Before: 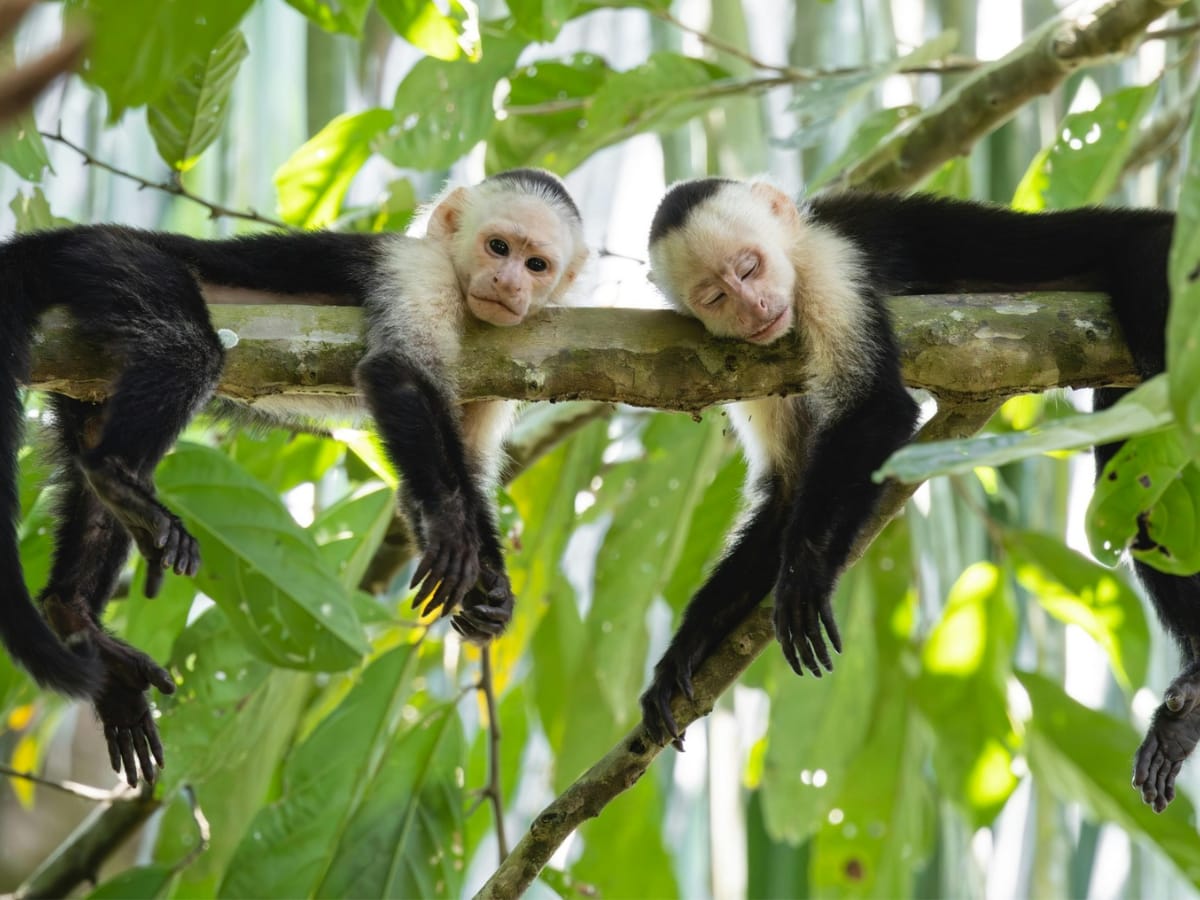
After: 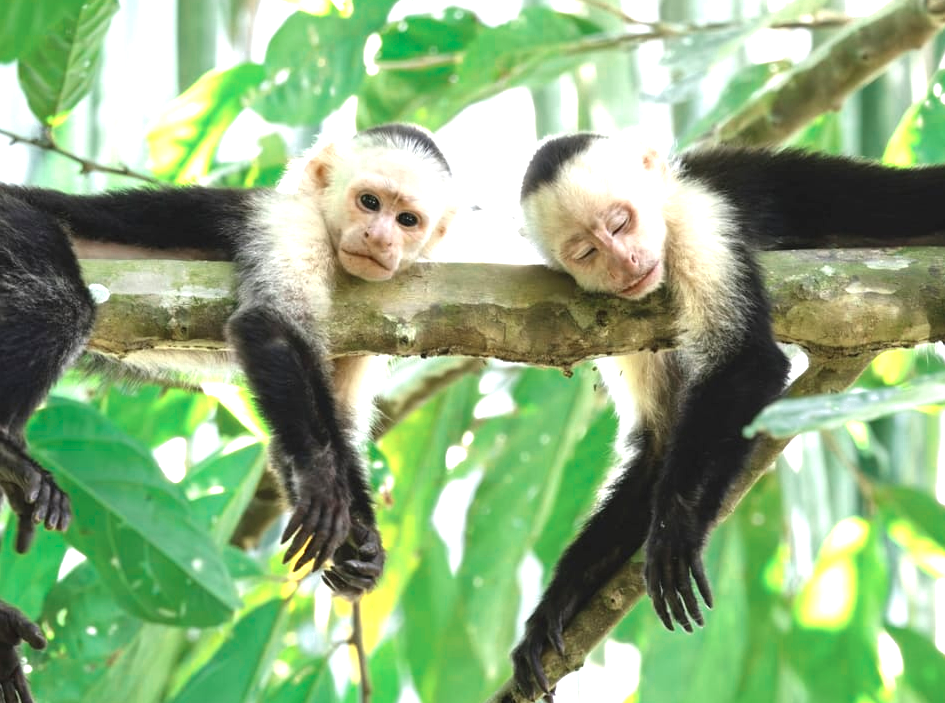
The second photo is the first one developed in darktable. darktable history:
exposure: black level correction 0, exposure 1.173 EV, compensate exposure bias true, compensate highlight preservation false
crop and rotate: left 10.77%, top 5.1%, right 10.41%, bottom 16.76%
color zones: curves: ch0 [(0, 0.5) (0.125, 0.4) (0.25, 0.5) (0.375, 0.4) (0.5, 0.4) (0.625, 0.6) (0.75, 0.6) (0.875, 0.5)]; ch1 [(0, 0.4) (0.125, 0.5) (0.25, 0.4) (0.375, 0.4) (0.5, 0.4) (0.625, 0.4) (0.75, 0.5) (0.875, 0.4)]; ch2 [(0, 0.6) (0.125, 0.5) (0.25, 0.5) (0.375, 0.6) (0.5, 0.6) (0.625, 0.5) (0.75, 0.5) (0.875, 0.5)]
